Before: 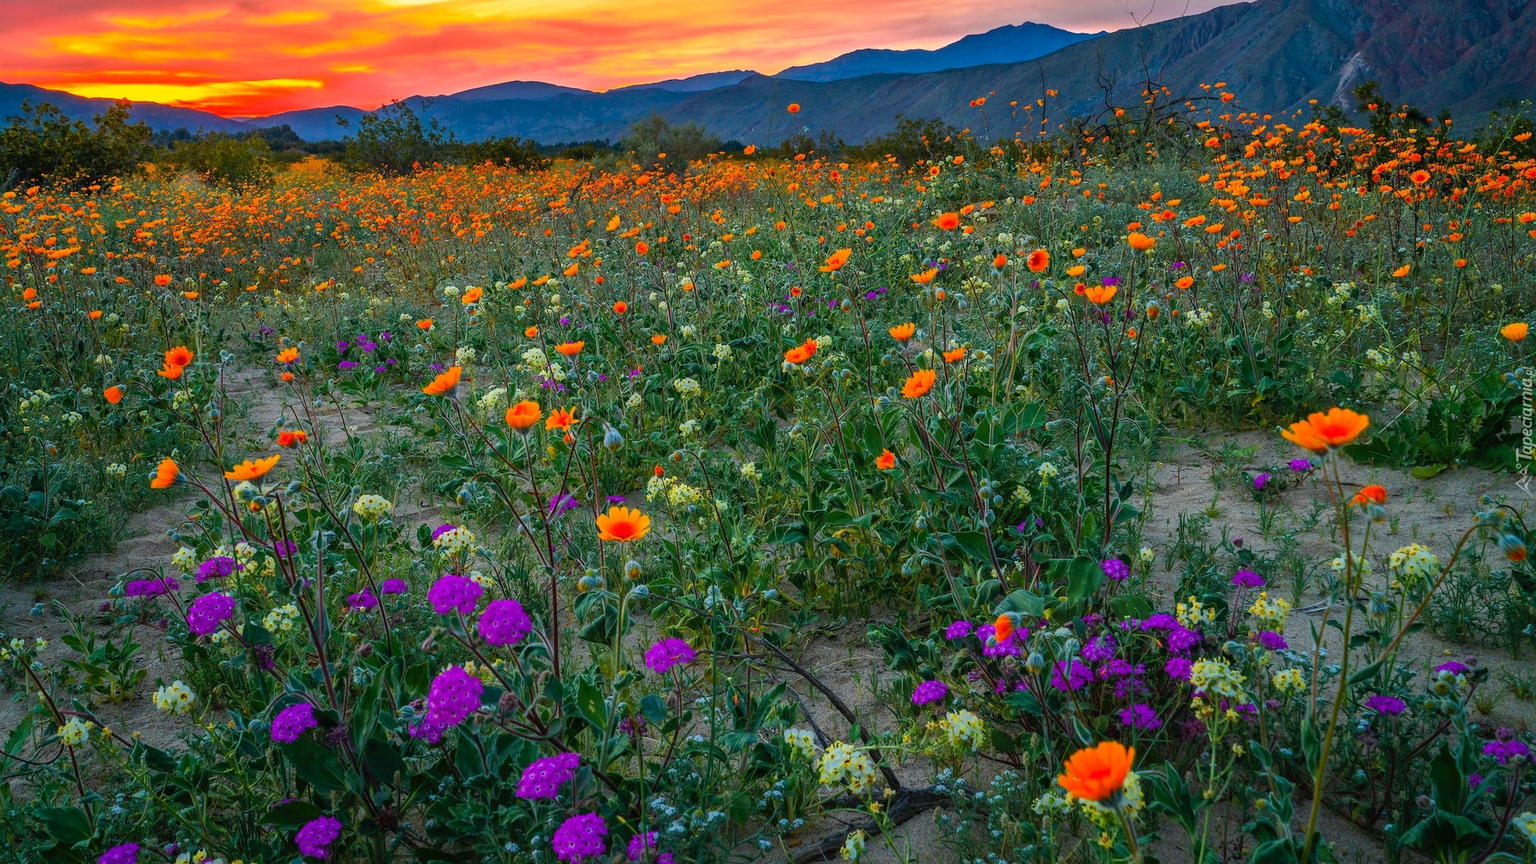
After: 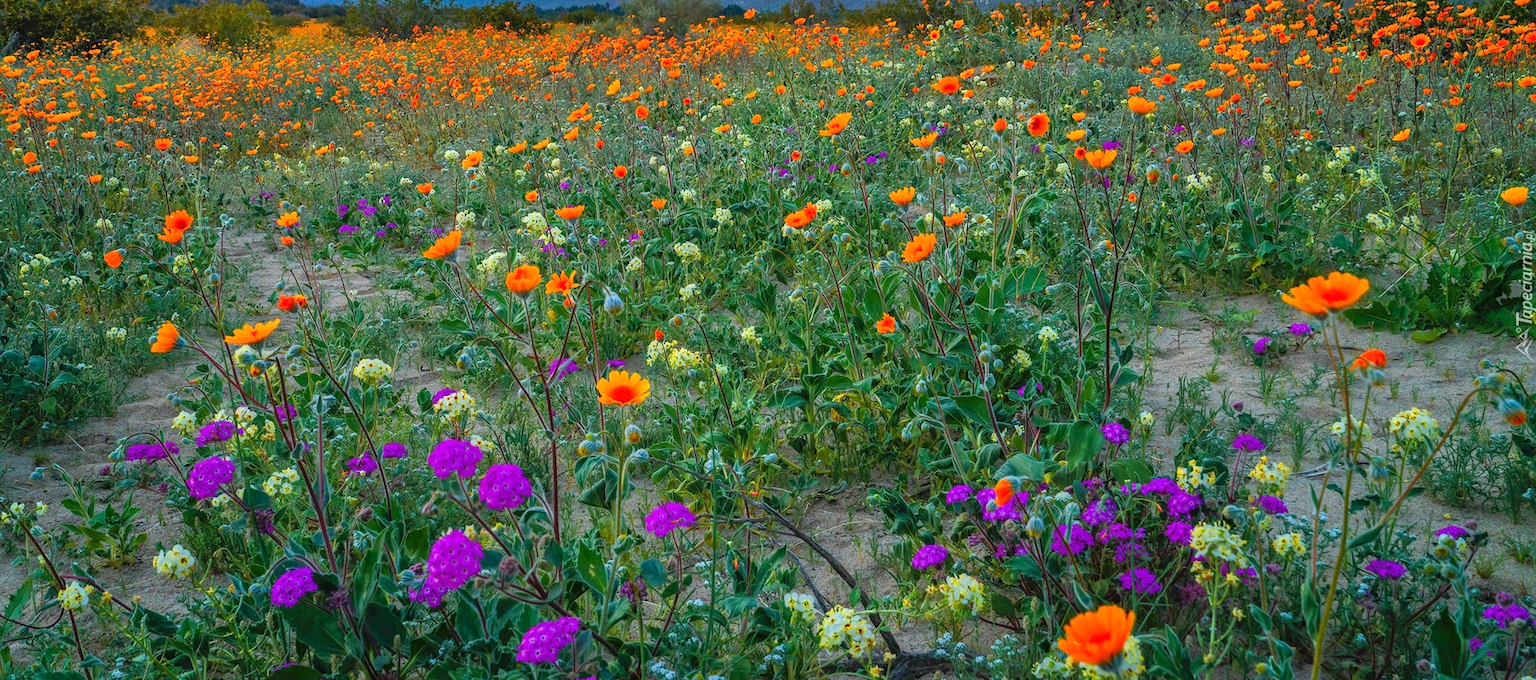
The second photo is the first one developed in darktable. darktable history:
tone equalizer: -8 EV 1 EV, -7 EV 1 EV, -6 EV 1 EV, -5 EV 1 EV, -4 EV 1 EV, -3 EV 0.75 EV, -2 EV 0.5 EV, -1 EV 0.25 EV
crop and rotate: top 15.774%, bottom 5.506%
